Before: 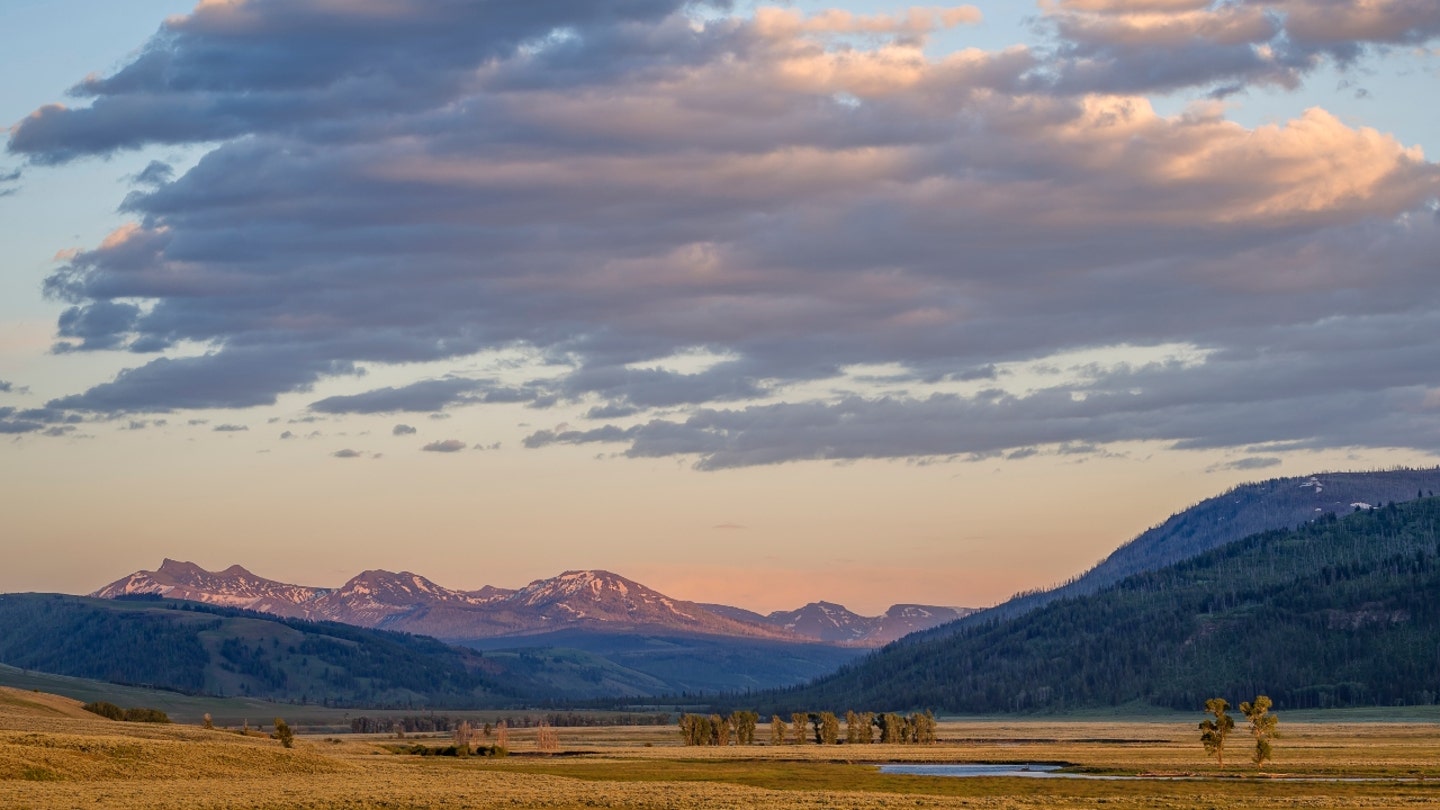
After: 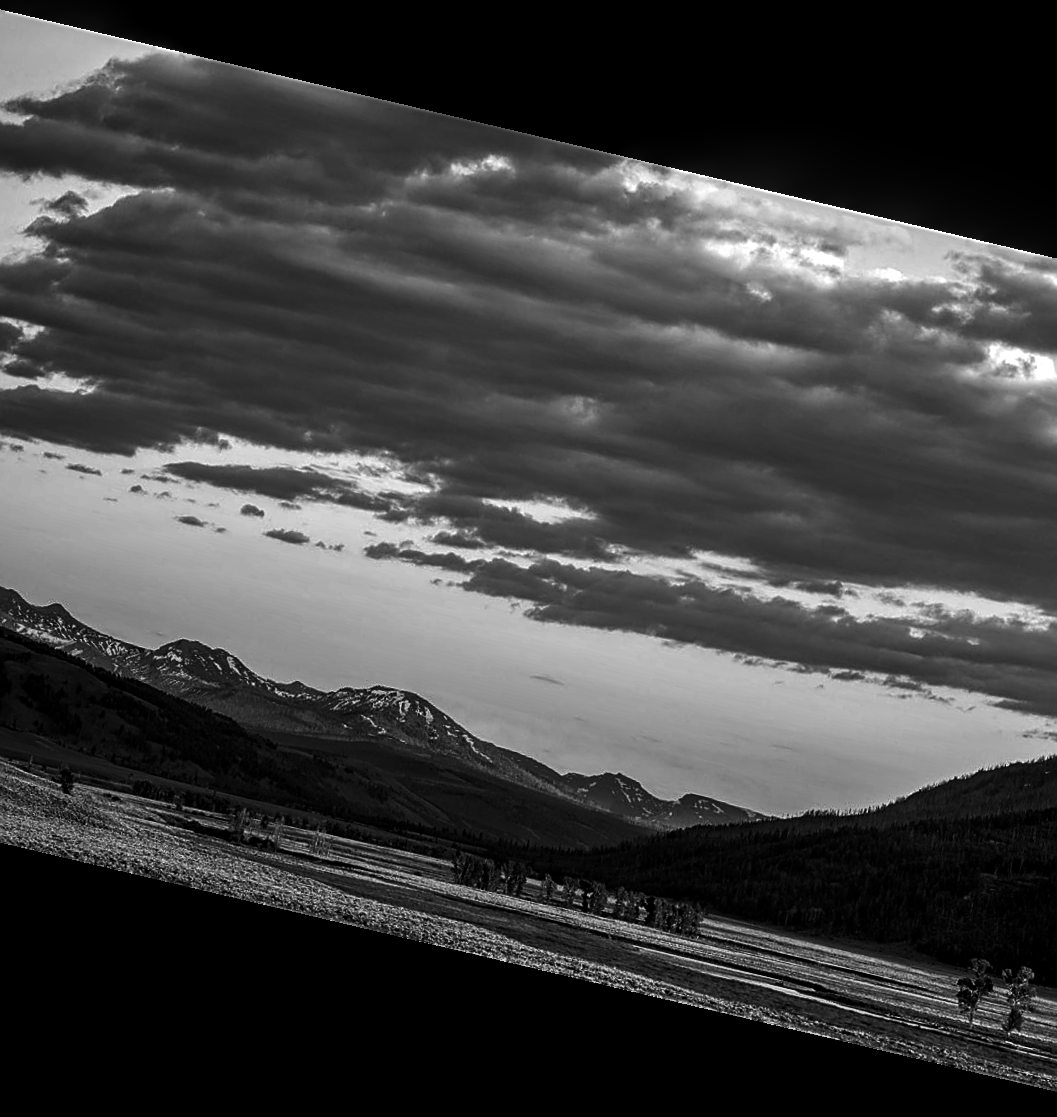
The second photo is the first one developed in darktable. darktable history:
crop and rotate: left 14.385%, right 18.948%
local contrast: detail 130%
sharpen: on, module defaults
color balance rgb: perceptual saturation grading › global saturation 20%, perceptual saturation grading › highlights -25%, perceptual saturation grading › shadows 50%
rotate and perspective: rotation 13.27°, automatic cropping off
contrast brightness saturation: contrast 0.02, brightness -1, saturation -1
shadows and highlights: soften with gaussian
exposure: black level correction 0.001, exposure 0.5 EV, compensate exposure bias true, compensate highlight preservation false
